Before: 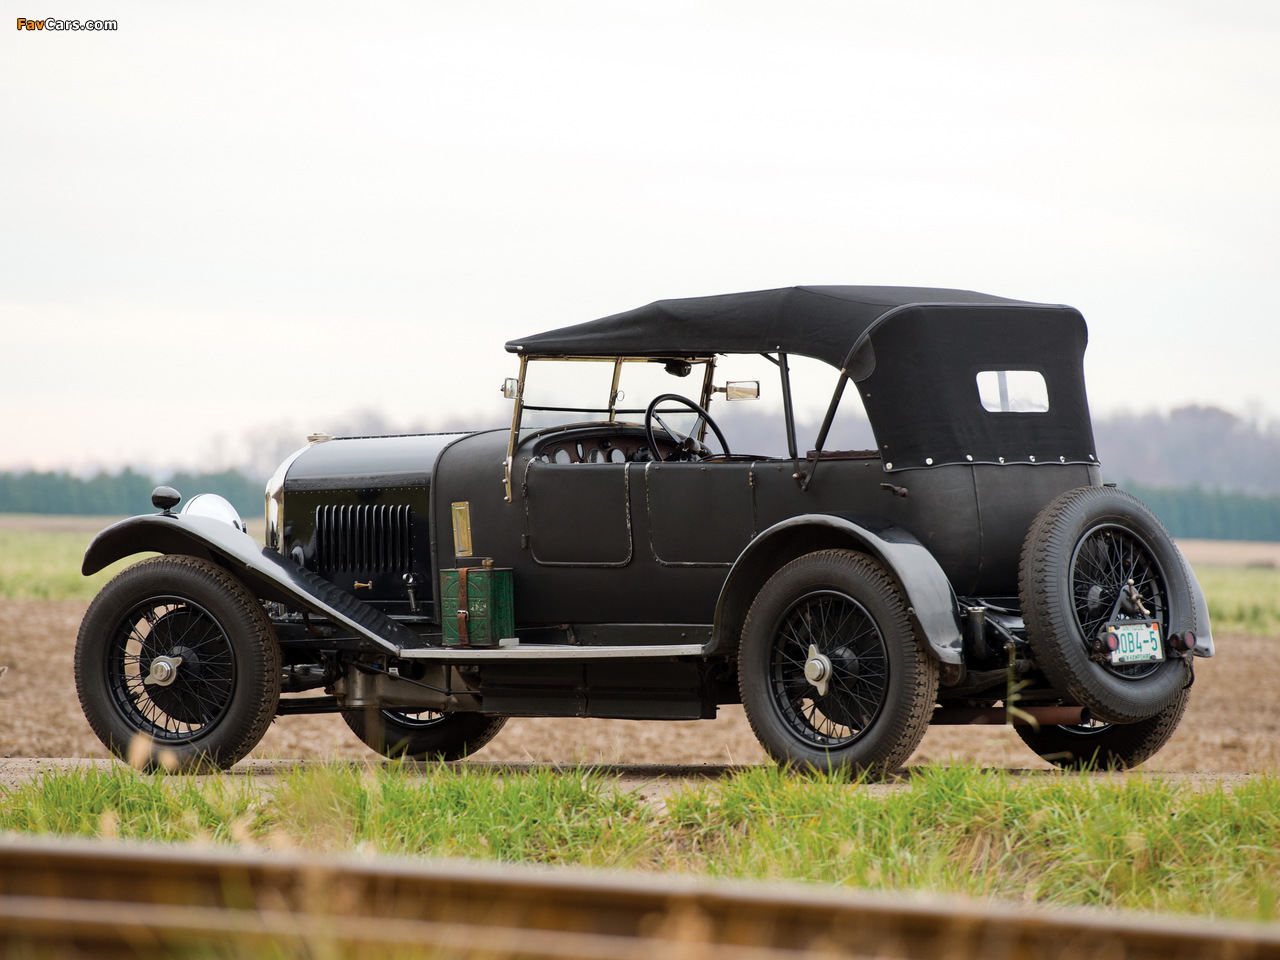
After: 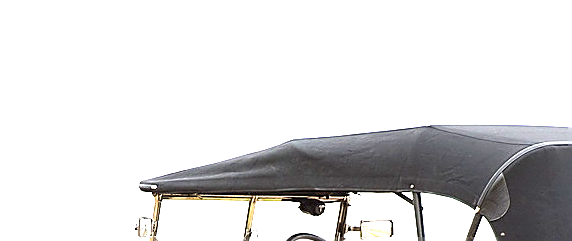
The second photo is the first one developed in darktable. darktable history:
color balance: output saturation 110%
sharpen: radius 1.4, amount 1.25, threshold 0.7
color balance rgb: saturation formula JzAzBz (2021)
exposure: black level correction 0, exposure 1.741 EV, compensate exposure bias true, compensate highlight preservation false
crop: left 28.64%, top 16.832%, right 26.637%, bottom 58.055%
